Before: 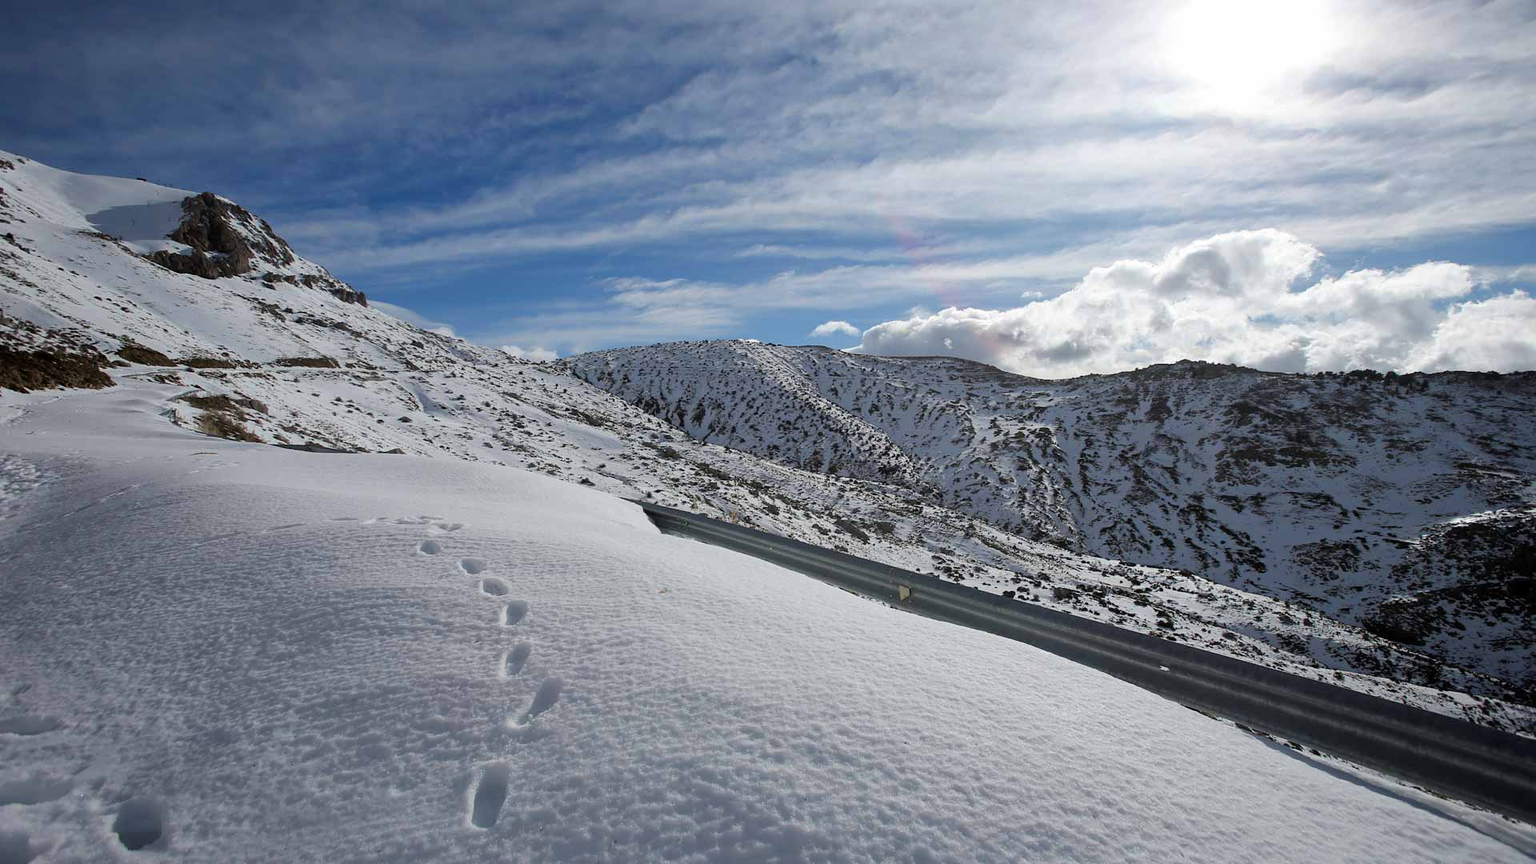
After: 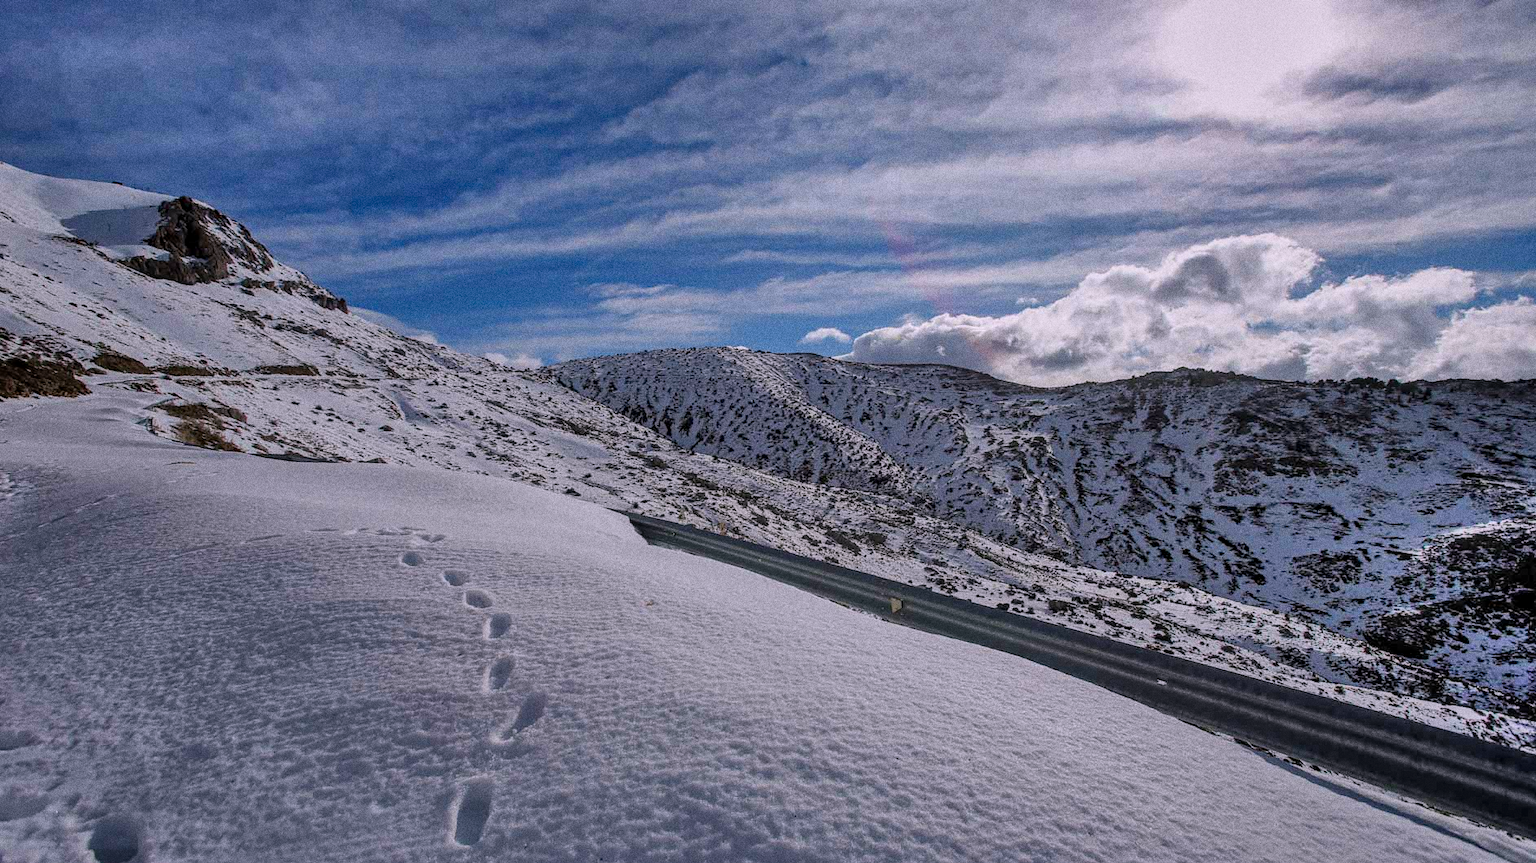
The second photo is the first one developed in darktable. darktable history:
local contrast: highlights 0%, shadows 0%, detail 133%
grain: coarseness 0.09 ISO, strength 40%
shadows and highlights: shadows 75, highlights -60.85, soften with gaussian
color balance: output saturation 110%
white balance: red 1.05, blue 1.072
crop: left 1.743%, right 0.268%, bottom 2.011%
exposure: exposure -0.492 EV, compensate highlight preservation false
haze removal: adaptive false
